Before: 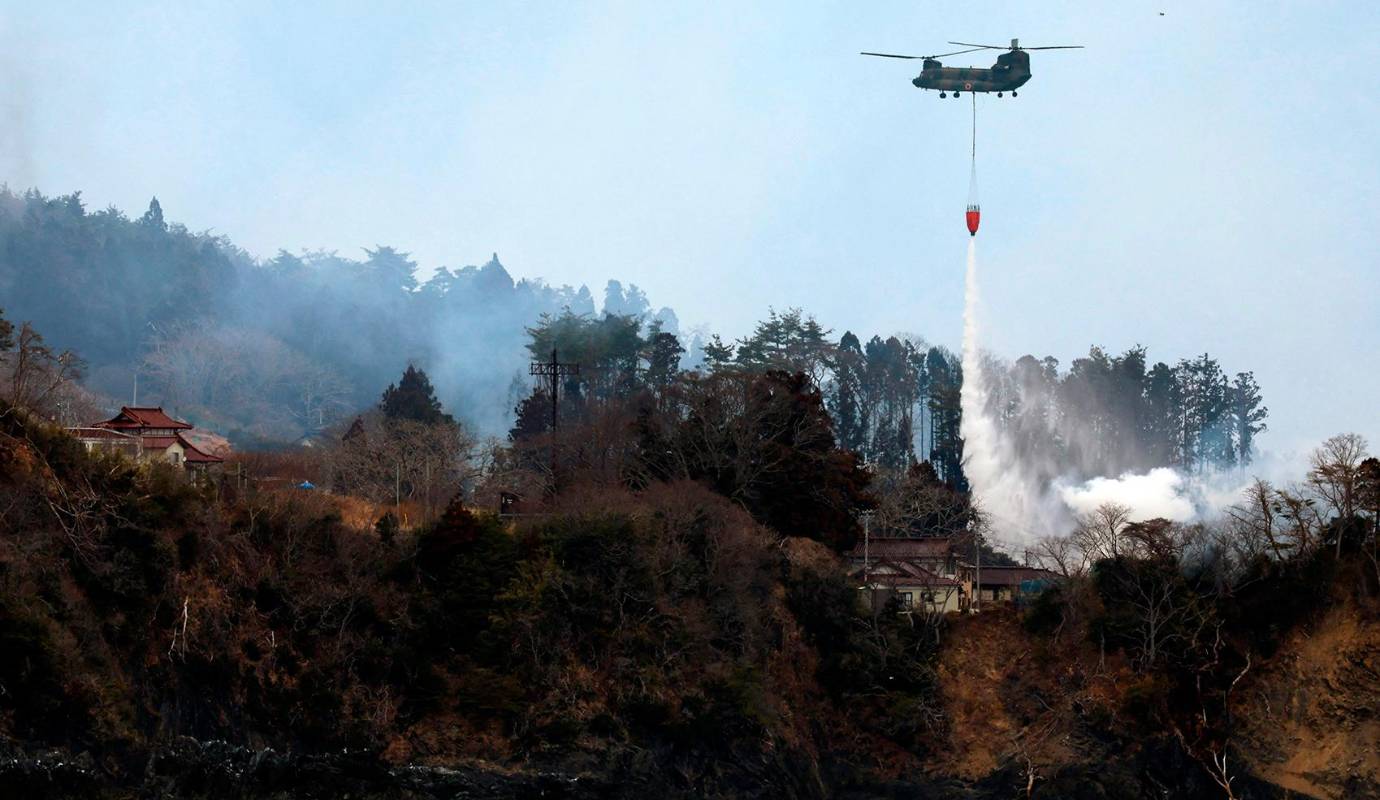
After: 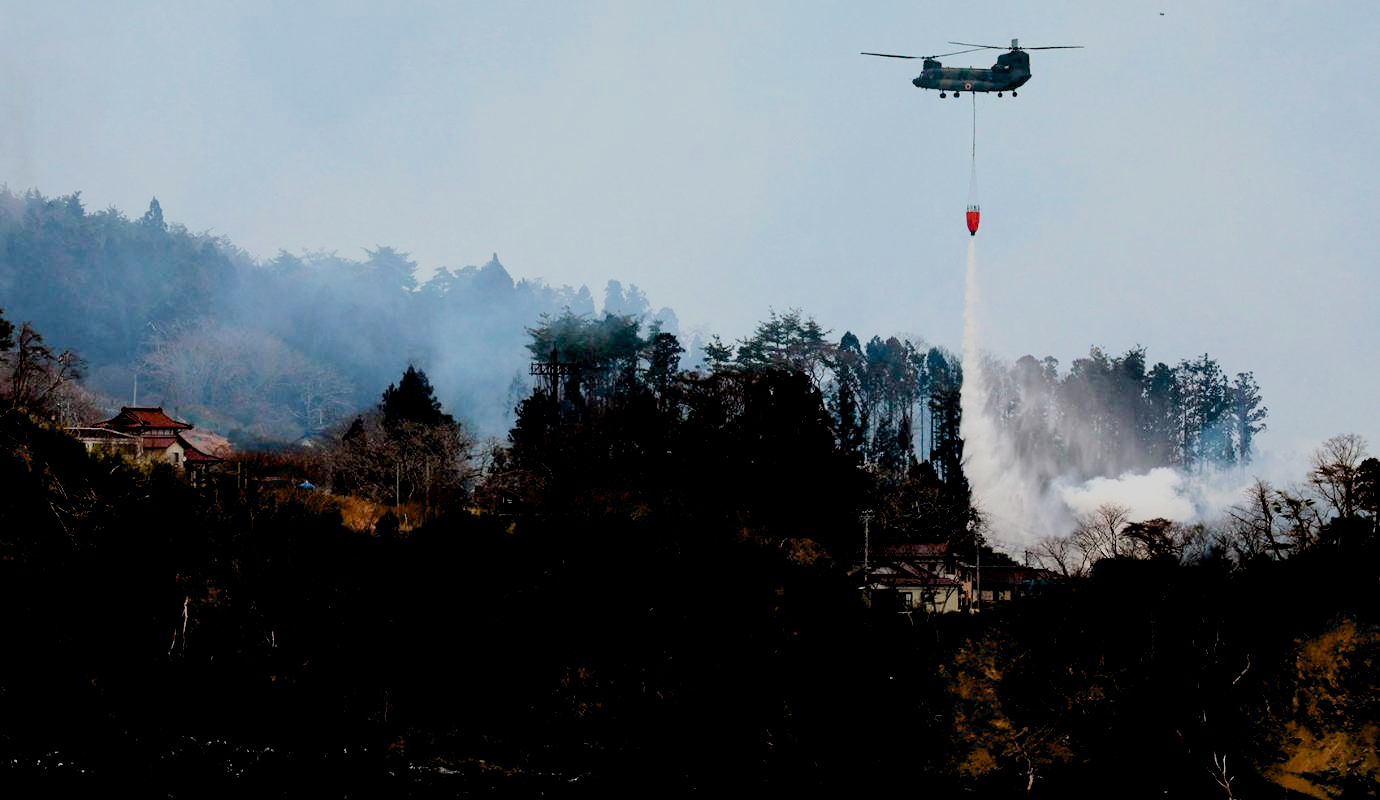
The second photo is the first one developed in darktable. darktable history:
filmic rgb: black relative exposure -6.98 EV, white relative exposure 5.63 EV, hardness 2.86
exposure: black level correction 0.025, exposure 0.182 EV, compensate highlight preservation false
